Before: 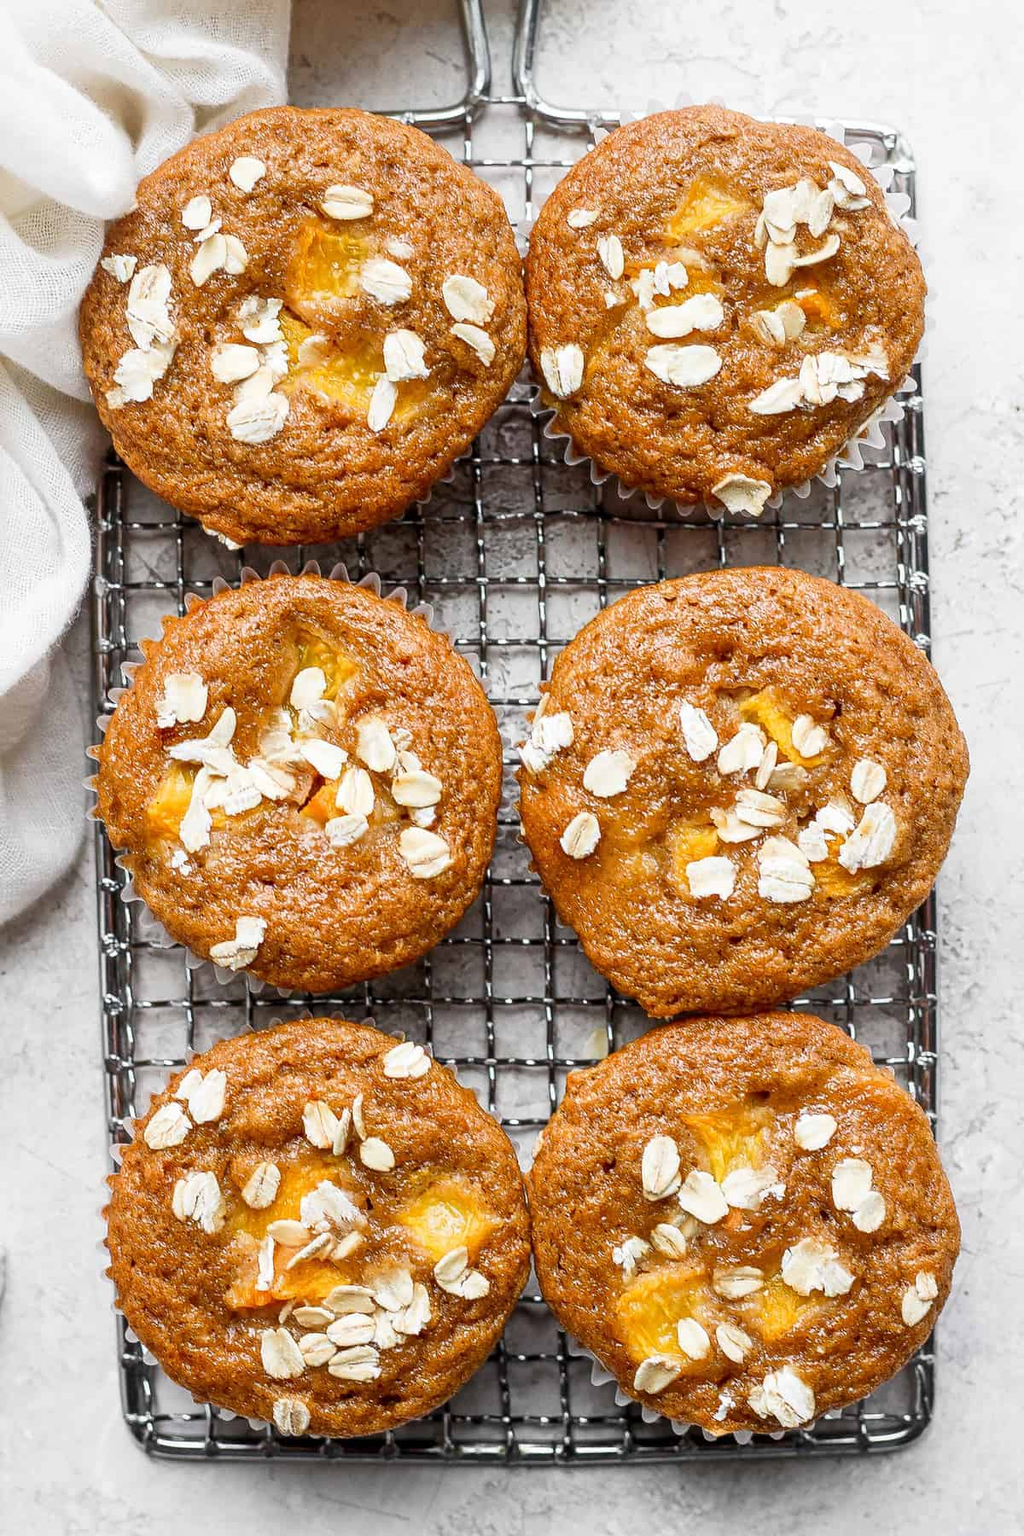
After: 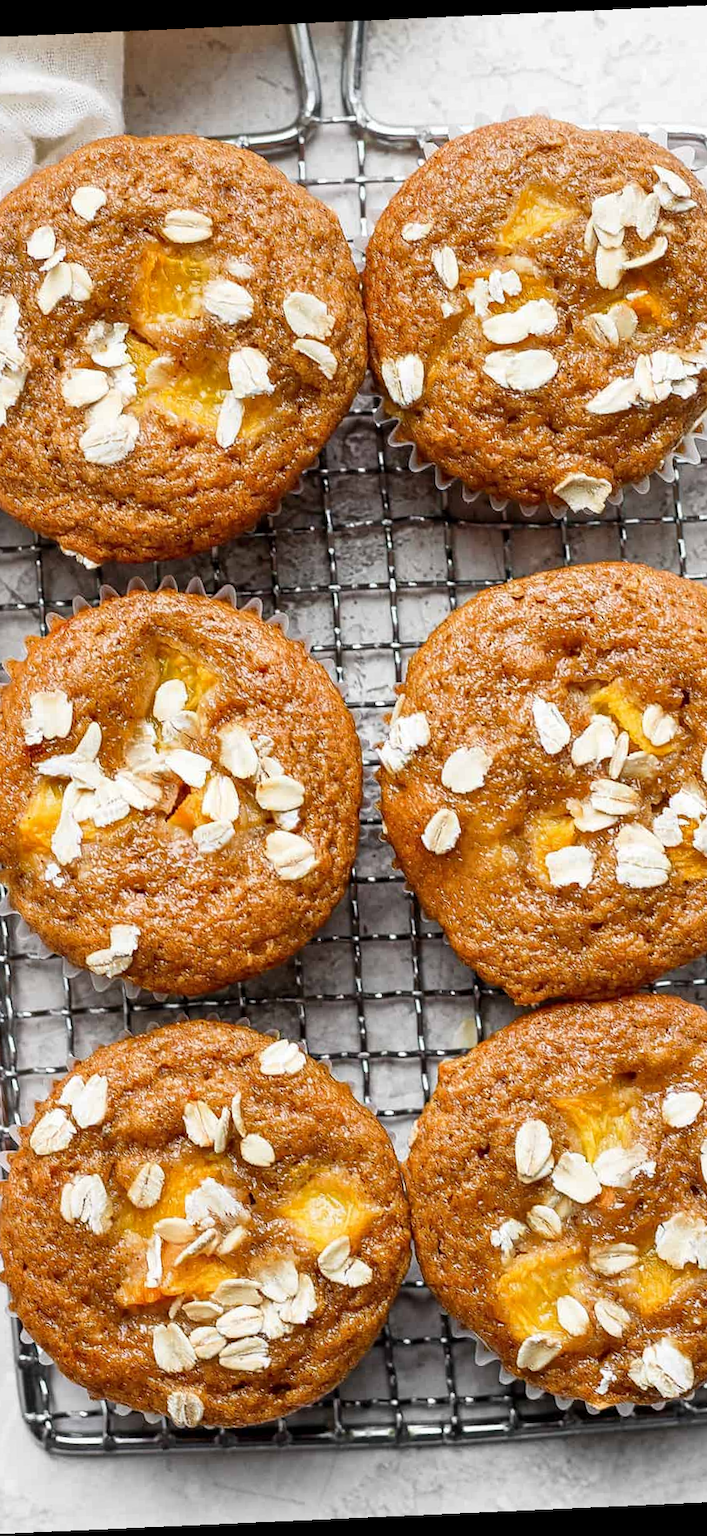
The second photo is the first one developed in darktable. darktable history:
rotate and perspective: rotation -2.56°, automatic cropping off
crop and rotate: left 15.055%, right 18.278%
shadows and highlights: shadows 52.34, highlights -28.23, soften with gaussian
